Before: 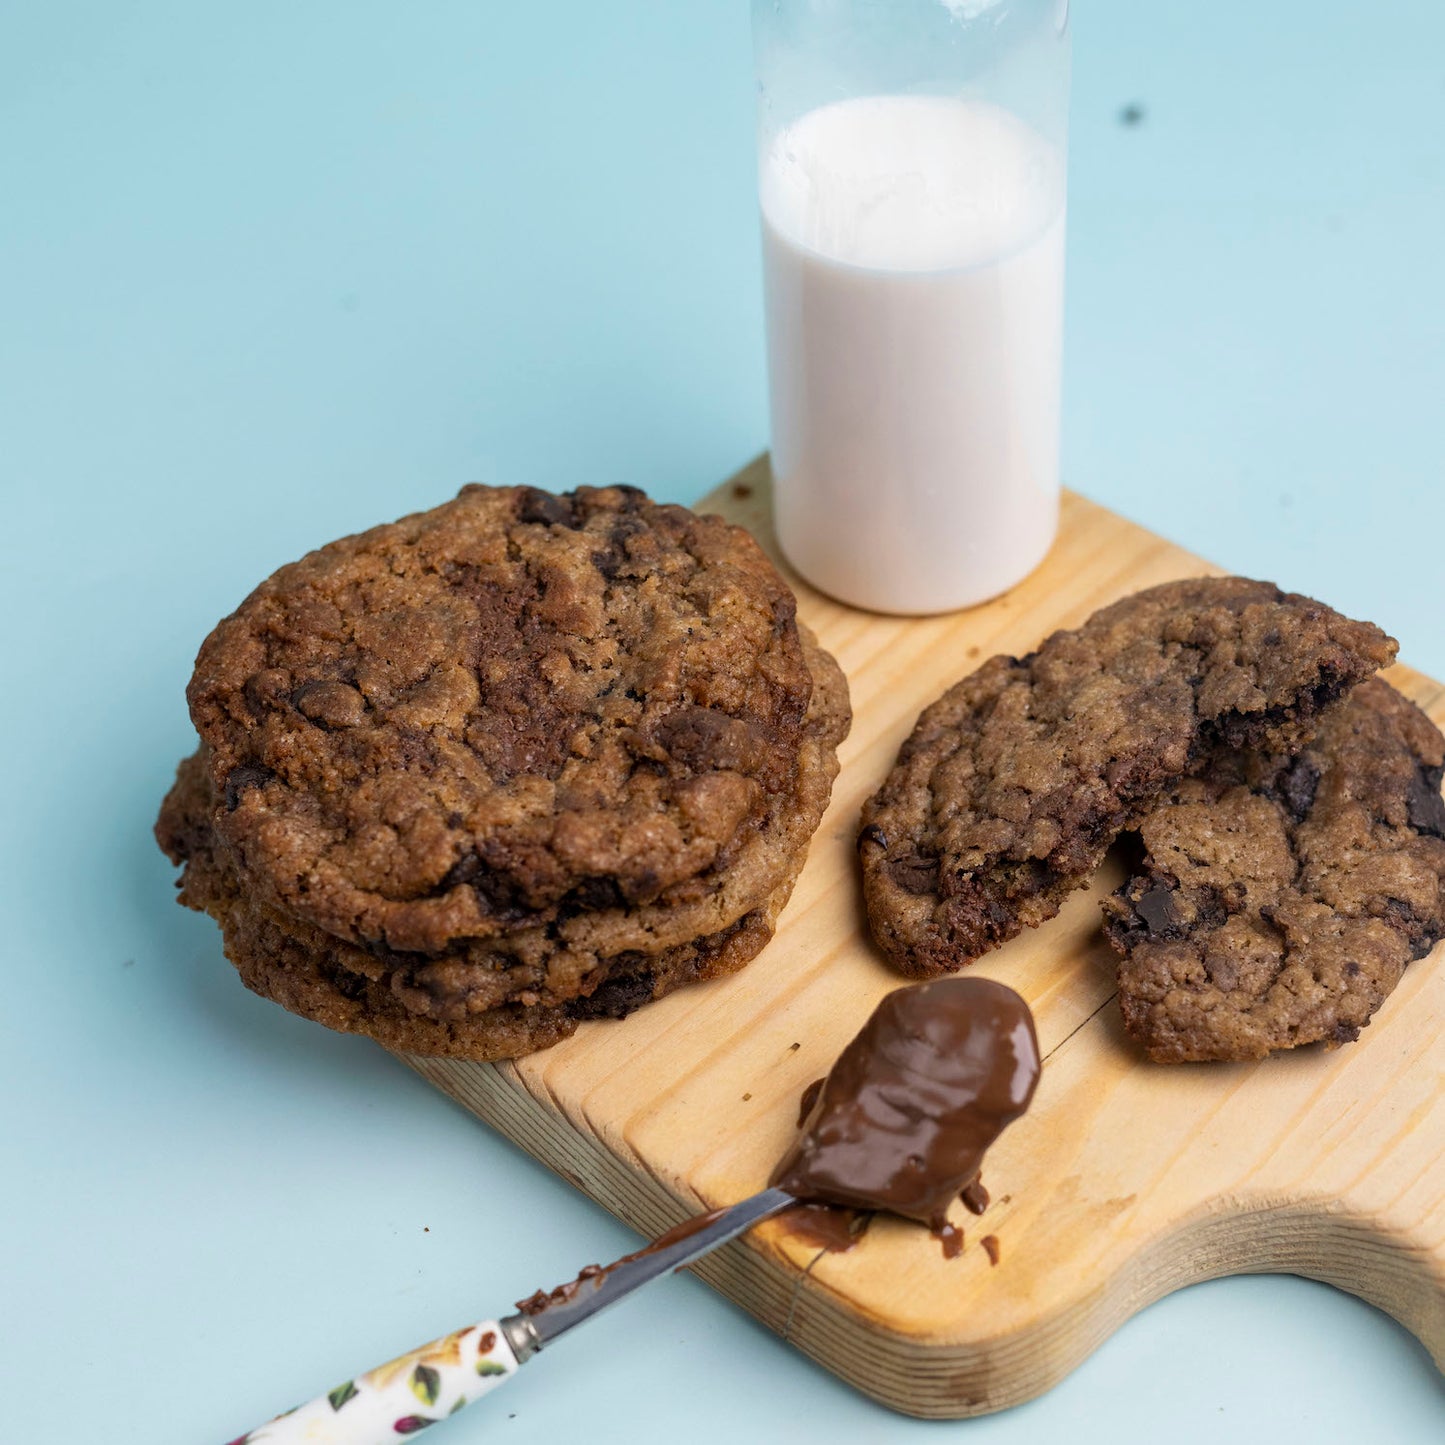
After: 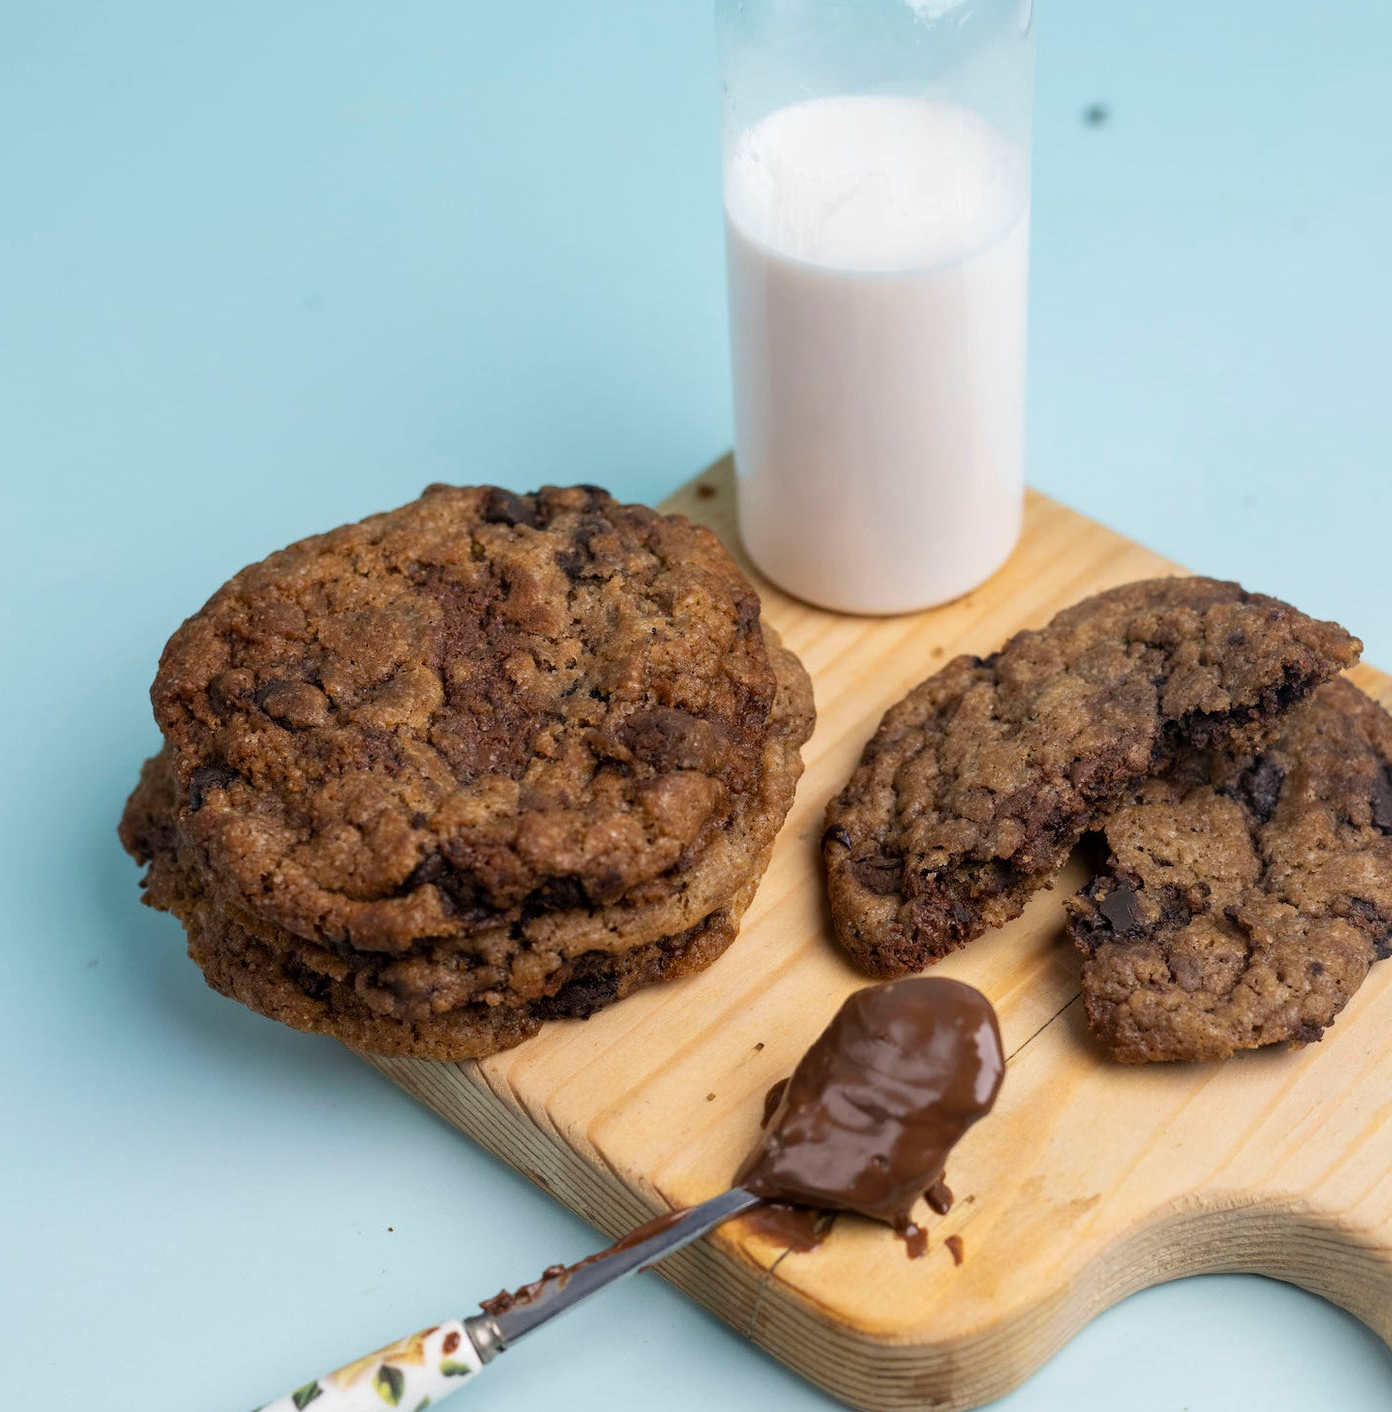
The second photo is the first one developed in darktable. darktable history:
crop and rotate: left 2.536%, right 1.107%, bottom 2.246%
white balance: red 1, blue 1
